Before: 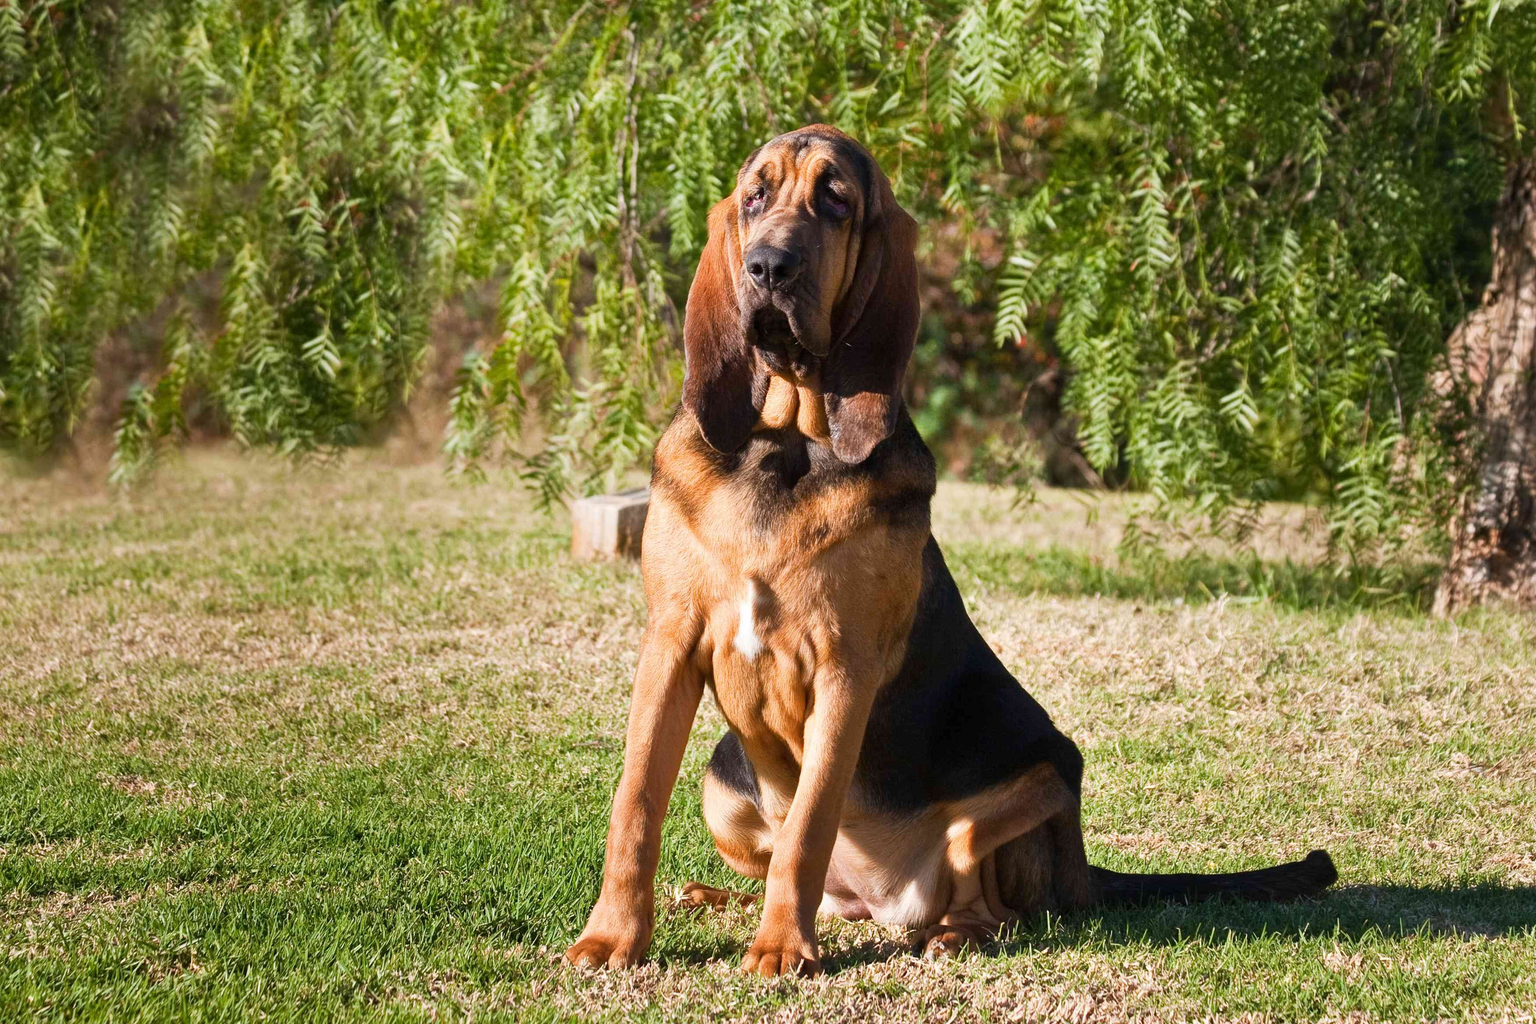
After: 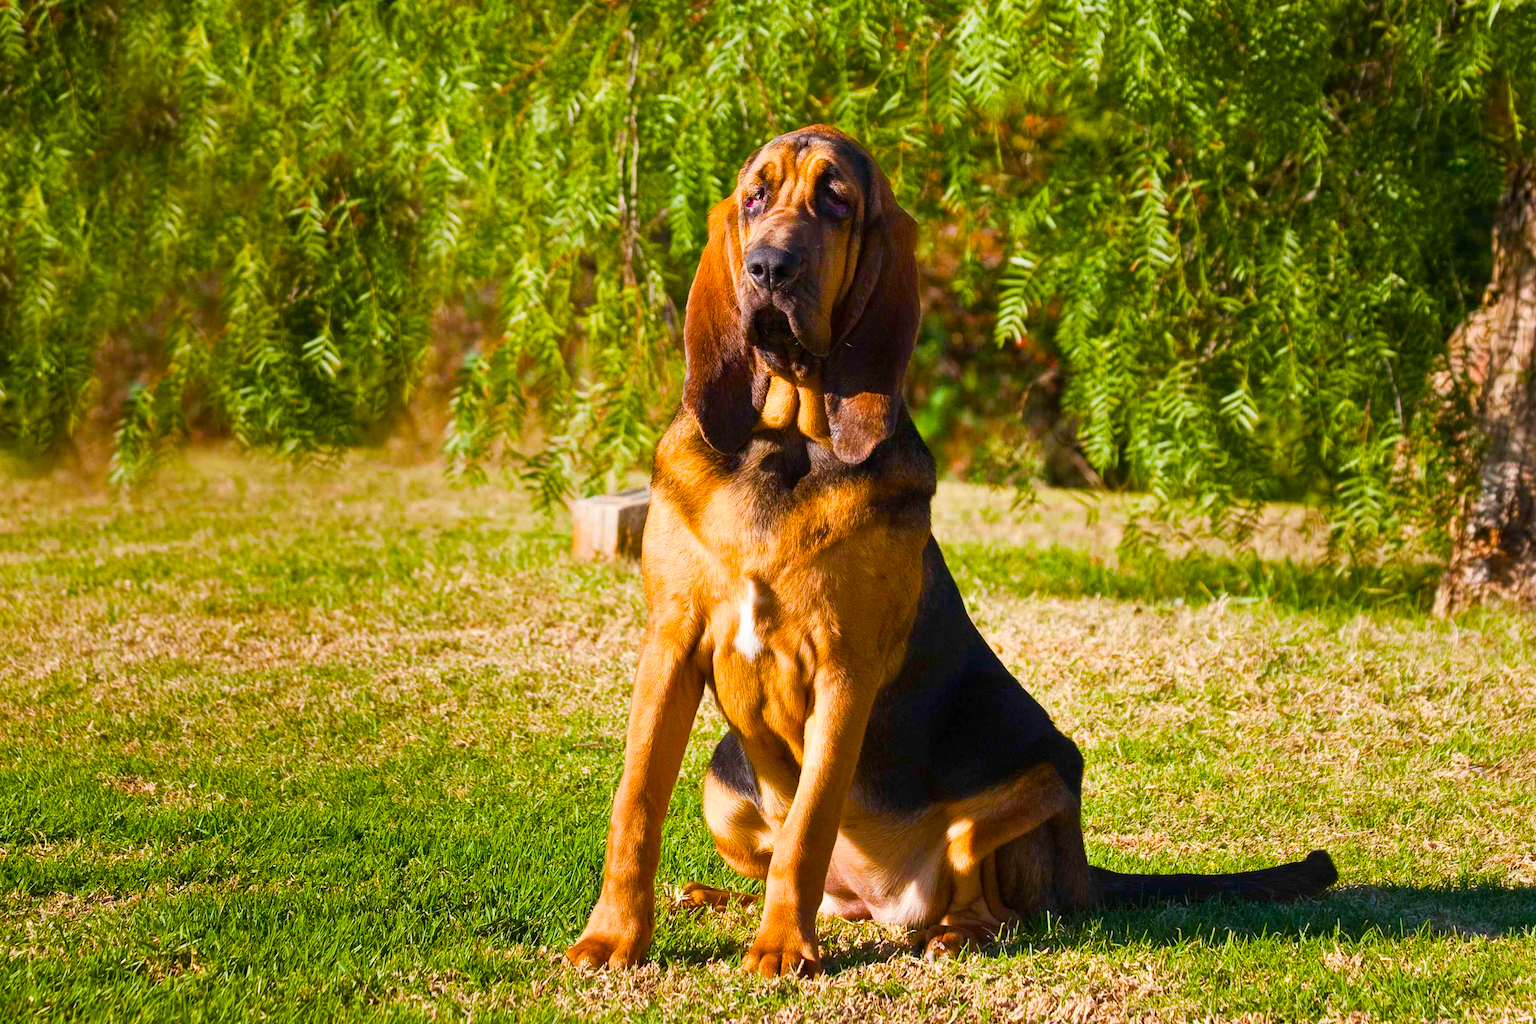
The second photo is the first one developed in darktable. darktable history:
shadows and highlights: radius 332.51, shadows 54.17, highlights -98.86, compress 94.38%, highlights color adjustment 40.55%, soften with gaussian
color balance rgb: linear chroma grading › global chroma 8.982%, perceptual saturation grading › global saturation 51.033%, global vibrance 20%
